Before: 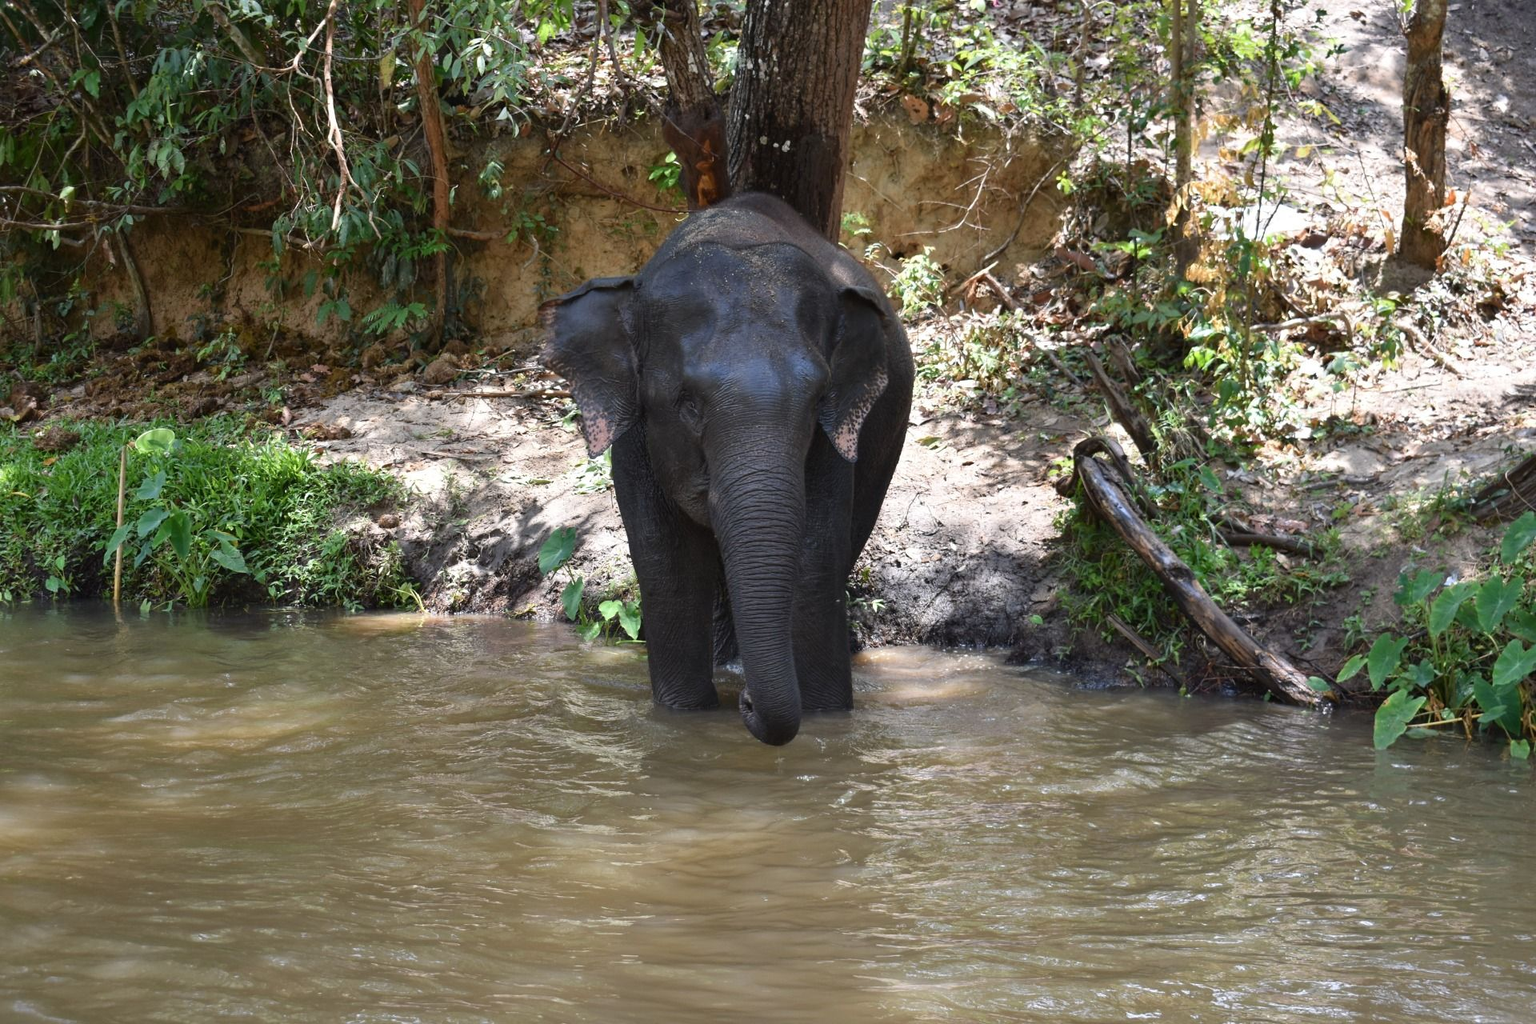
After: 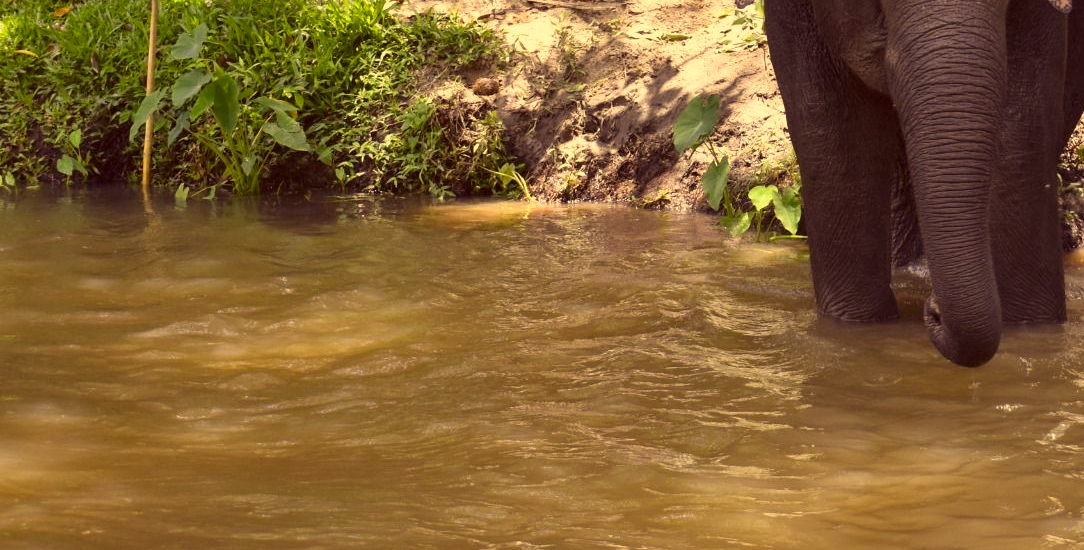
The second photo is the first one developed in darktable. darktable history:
crop: top 44.214%, right 43.522%, bottom 12.765%
local contrast: mode bilateral grid, contrast 14, coarseness 35, detail 105%, midtone range 0.2
color correction: highlights a* 9.91, highlights b* 39.34, shadows a* 14.19, shadows b* 3.61
